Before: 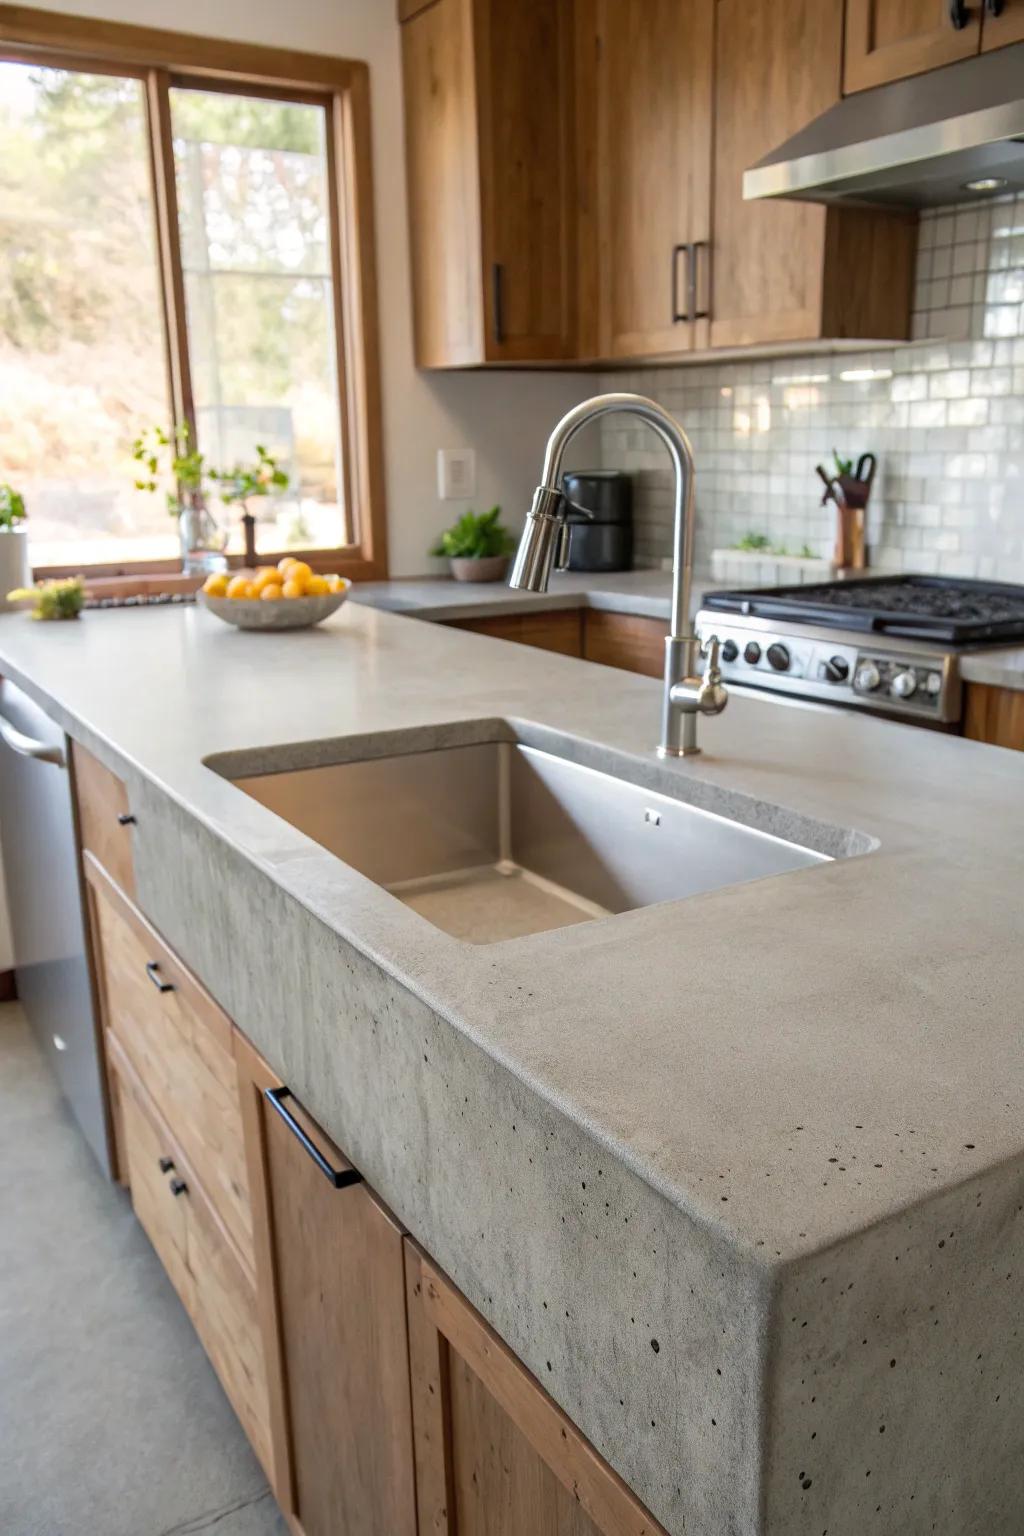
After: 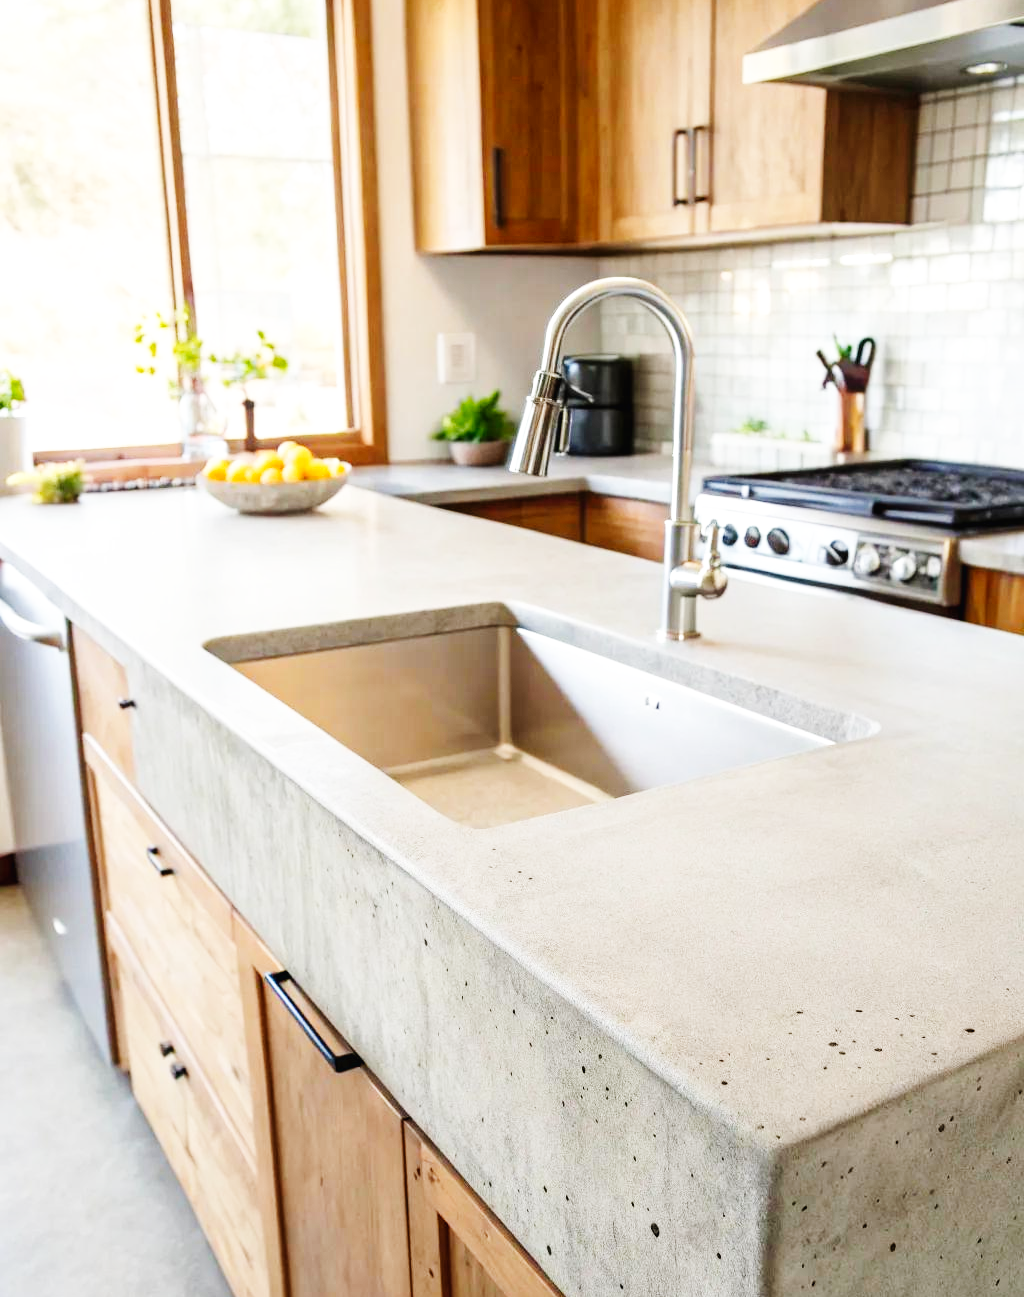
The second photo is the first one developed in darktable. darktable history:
crop: top 7.571%, bottom 7.971%
base curve: curves: ch0 [(0, 0.003) (0.001, 0.002) (0.006, 0.004) (0.02, 0.022) (0.048, 0.086) (0.094, 0.234) (0.162, 0.431) (0.258, 0.629) (0.385, 0.8) (0.548, 0.918) (0.751, 0.988) (1, 1)], preserve colors none
